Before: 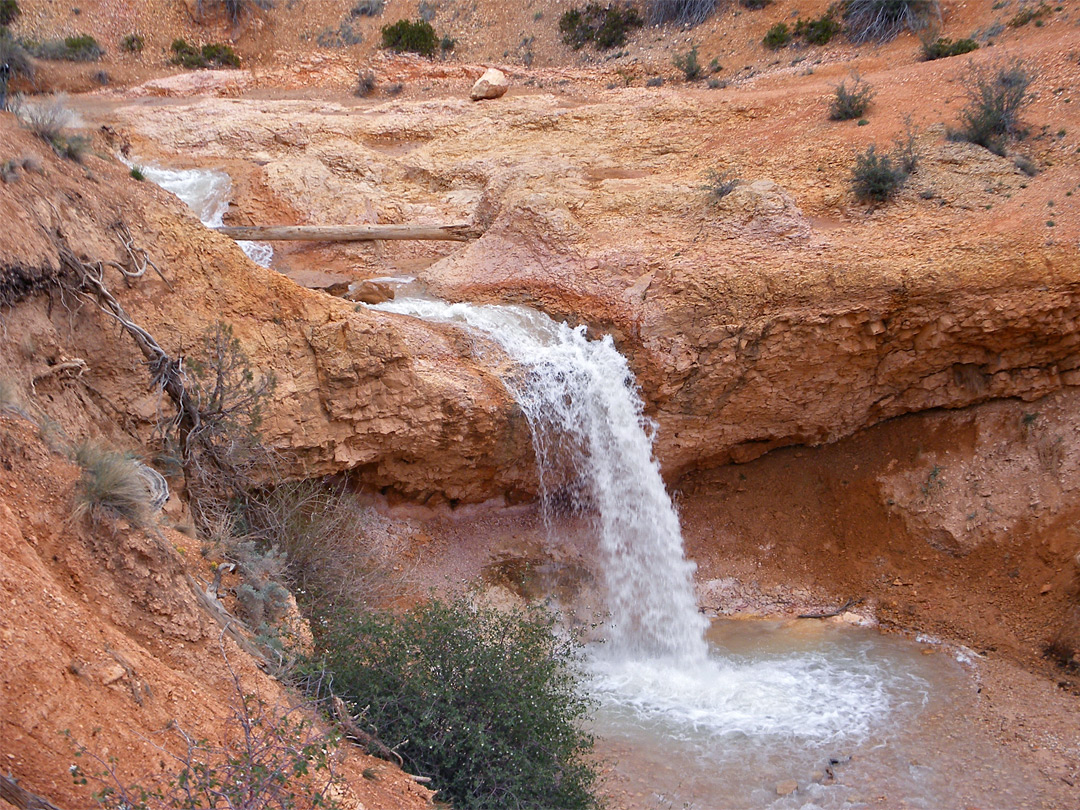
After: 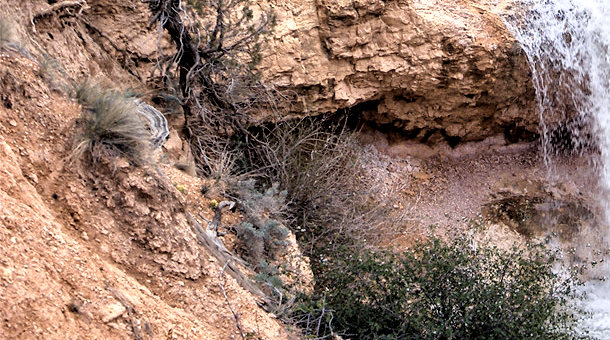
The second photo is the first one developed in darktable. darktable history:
velvia: on, module defaults
color zones: curves: ch0 [(0.099, 0.624) (0.257, 0.596) (0.384, 0.376) (0.529, 0.492) (0.697, 0.564) (0.768, 0.532) (0.908, 0.644)]; ch1 [(0.112, 0.564) (0.254, 0.612) (0.432, 0.676) (0.592, 0.456) (0.743, 0.684) (0.888, 0.536)]; ch2 [(0.25, 0.5) (0.469, 0.36) (0.75, 0.5)], mix 39.51%
filmic rgb: black relative exposure -3.67 EV, white relative exposure 2.44 EV, hardness 3.28
crop: top 44.725%, right 43.497%, bottom 13.277%
local contrast: on, module defaults
color correction: highlights b* -0.041, saturation 0.619
